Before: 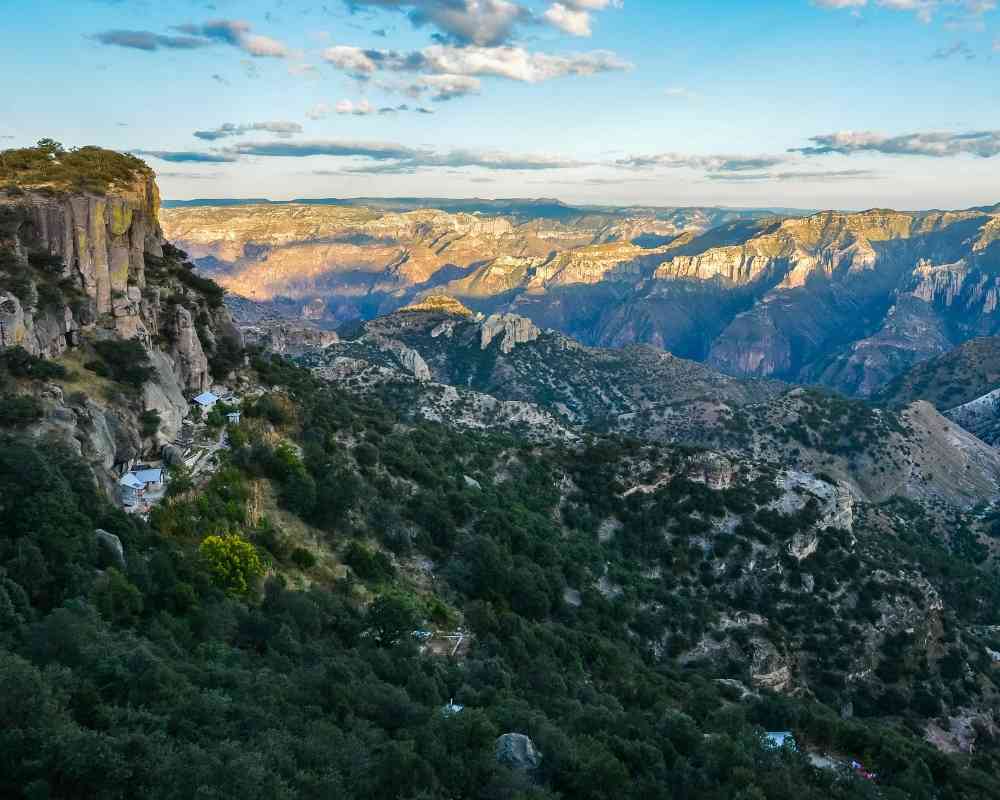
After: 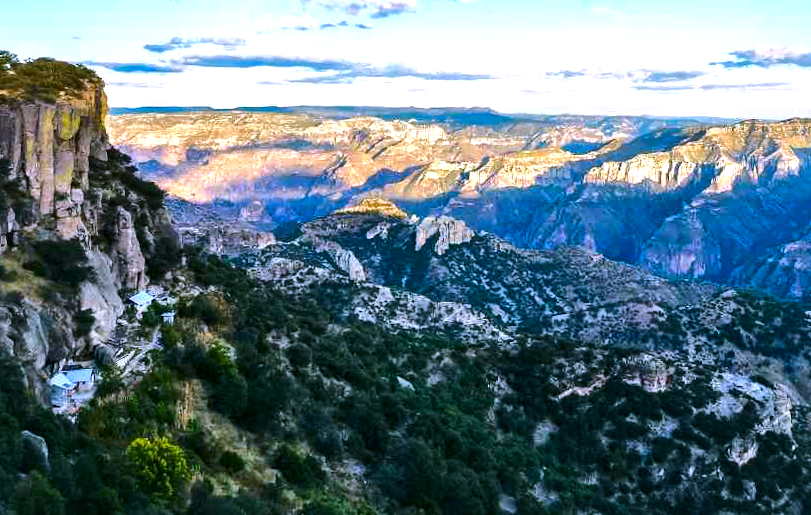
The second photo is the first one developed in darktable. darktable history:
rotate and perspective: rotation 0.215°, lens shift (vertical) -0.139, crop left 0.069, crop right 0.939, crop top 0.002, crop bottom 0.996
color balance rgb: shadows lift › chroma 2%, shadows lift › hue 135.47°, highlights gain › chroma 2%, highlights gain › hue 291.01°, global offset › luminance 0.5%, perceptual saturation grading › global saturation -10.8%, perceptual saturation grading › highlights -26.83%, perceptual saturation grading › shadows 21.25%, perceptual brilliance grading › highlights 17.77%, perceptual brilliance grading › mid-tones 31.71%, perceptual brilliance grading › shadows -31.01%, global vibrance 24.91%
local contrast: mode bilateral grid, contrast 20, coarseness 50, detail 150%, midtone range 0.2
tone equalizer: on, module defaults
color correction: saturation 1.32
crop: left 3.015%, top 8.969%, right 9.647%, bottom 26.457%
sharpen: radius 2.883, amount 0.868, threshold 47.523
white balance: red 0.967, blue 1.119, emerald 0.756
